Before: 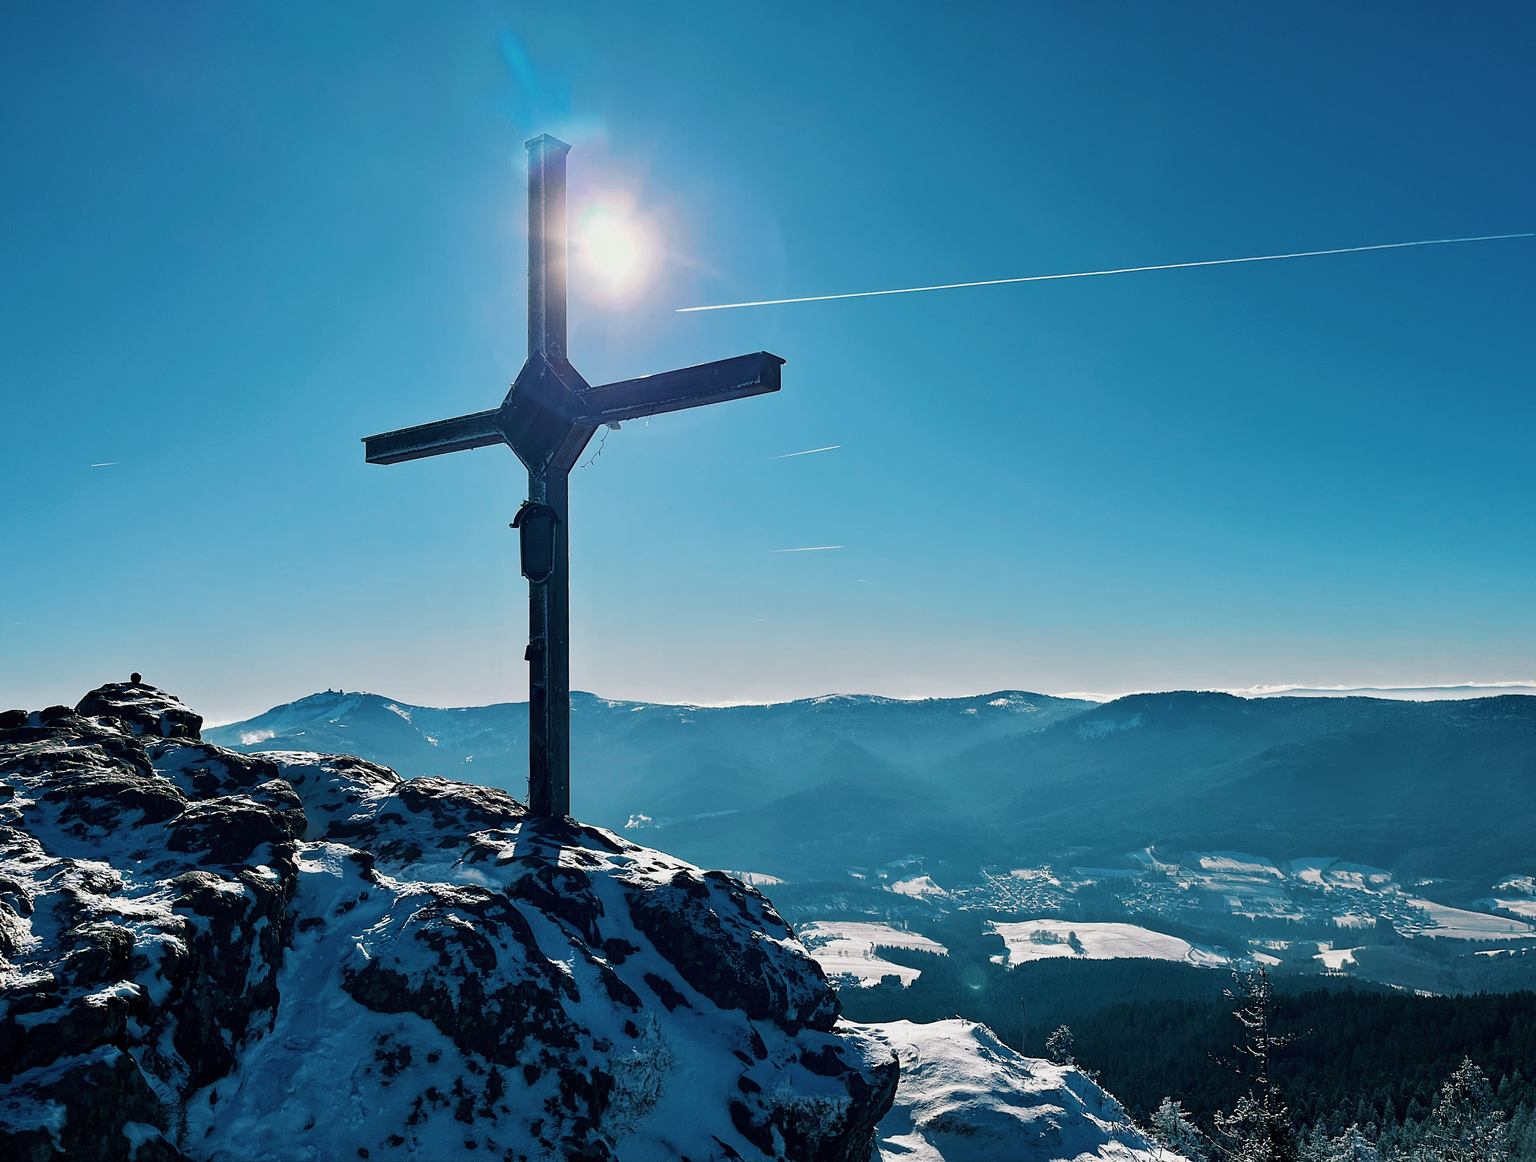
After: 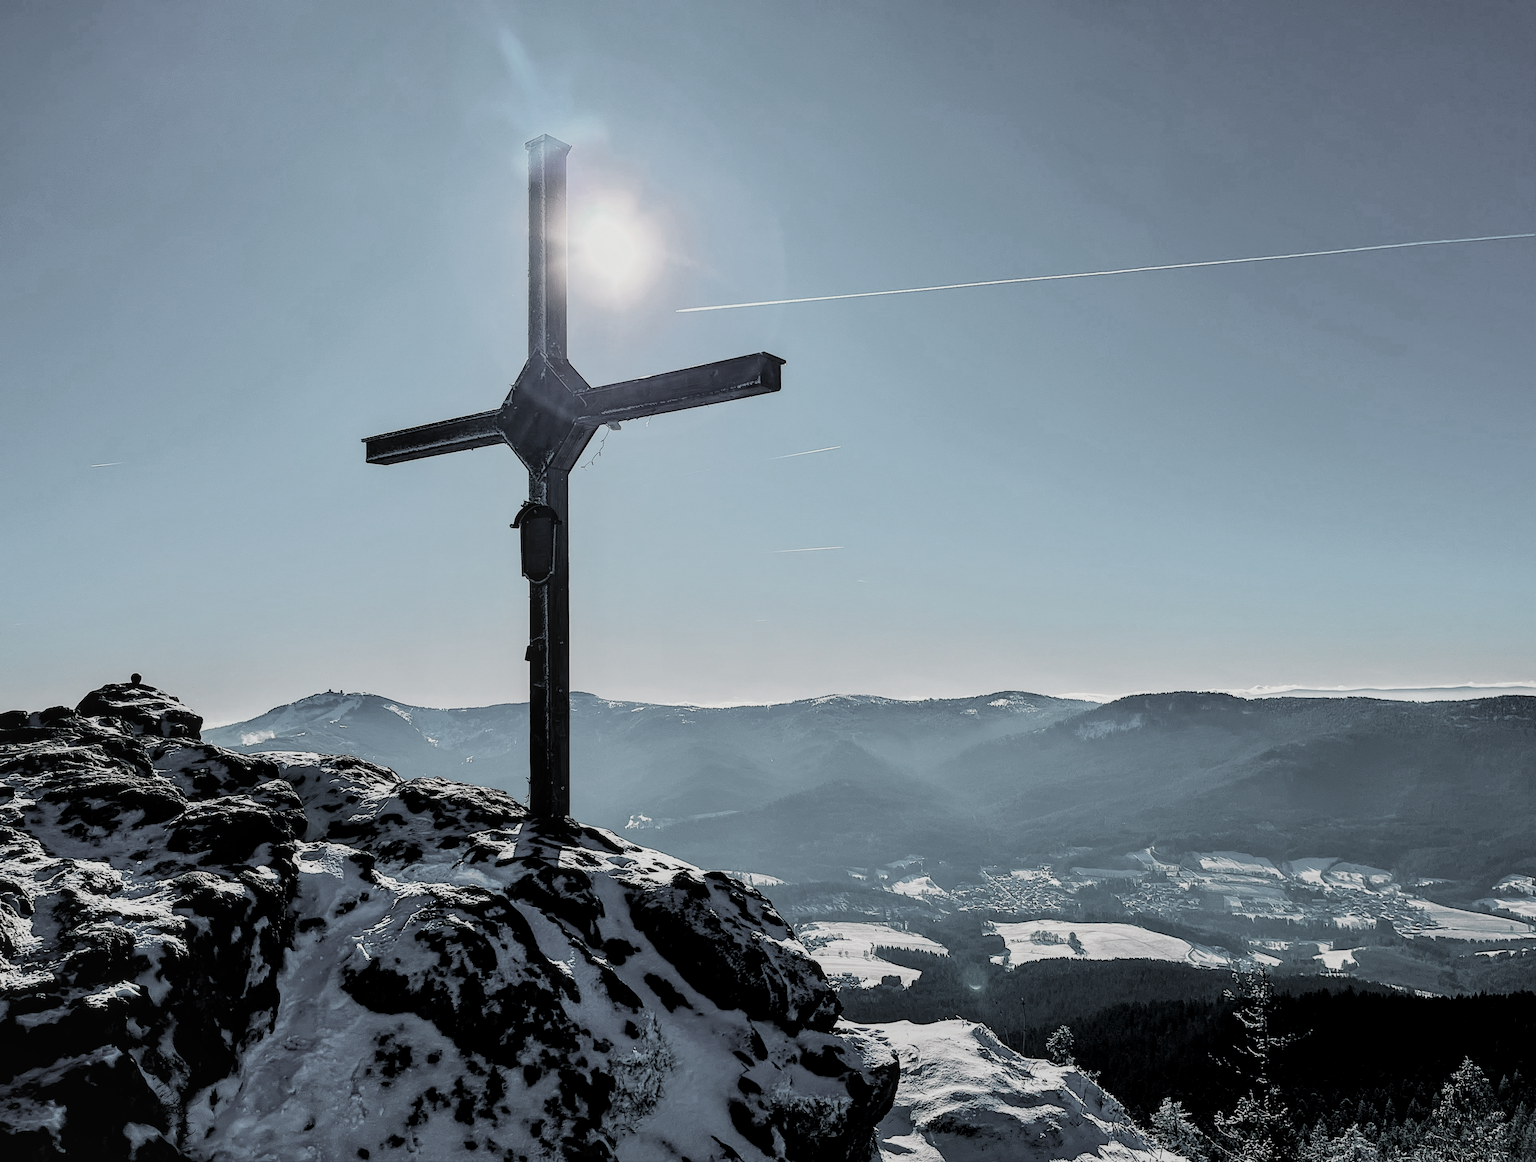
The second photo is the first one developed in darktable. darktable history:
filmic rgb: black relative exposure -5.12 EV, white relative exposure 3.95 EV, hardness 2.9, contrast 1.301, highlights saturation mix -30.25%, color science v4 (2020)
color correction: highlights a* -0.123, highlights b* 0.087
local contrast: on, module defaults
